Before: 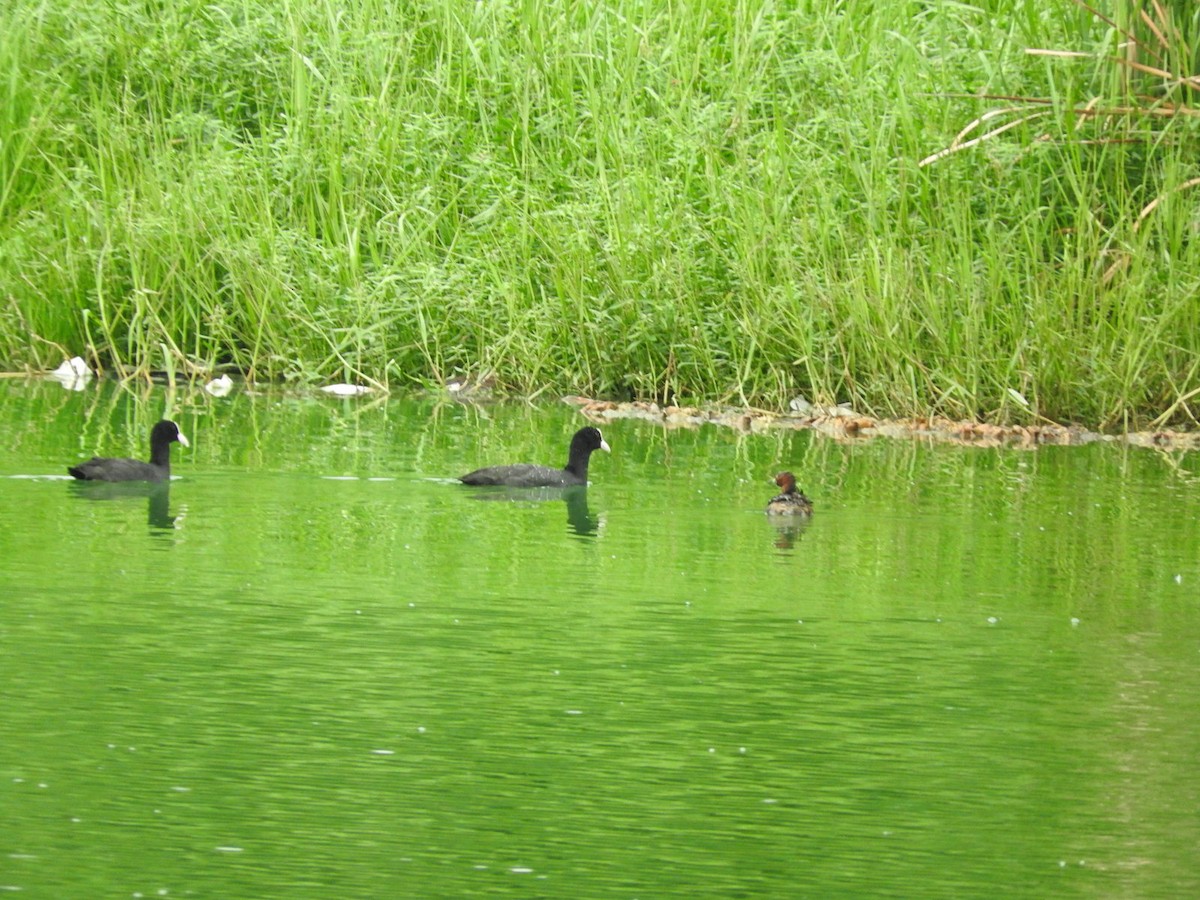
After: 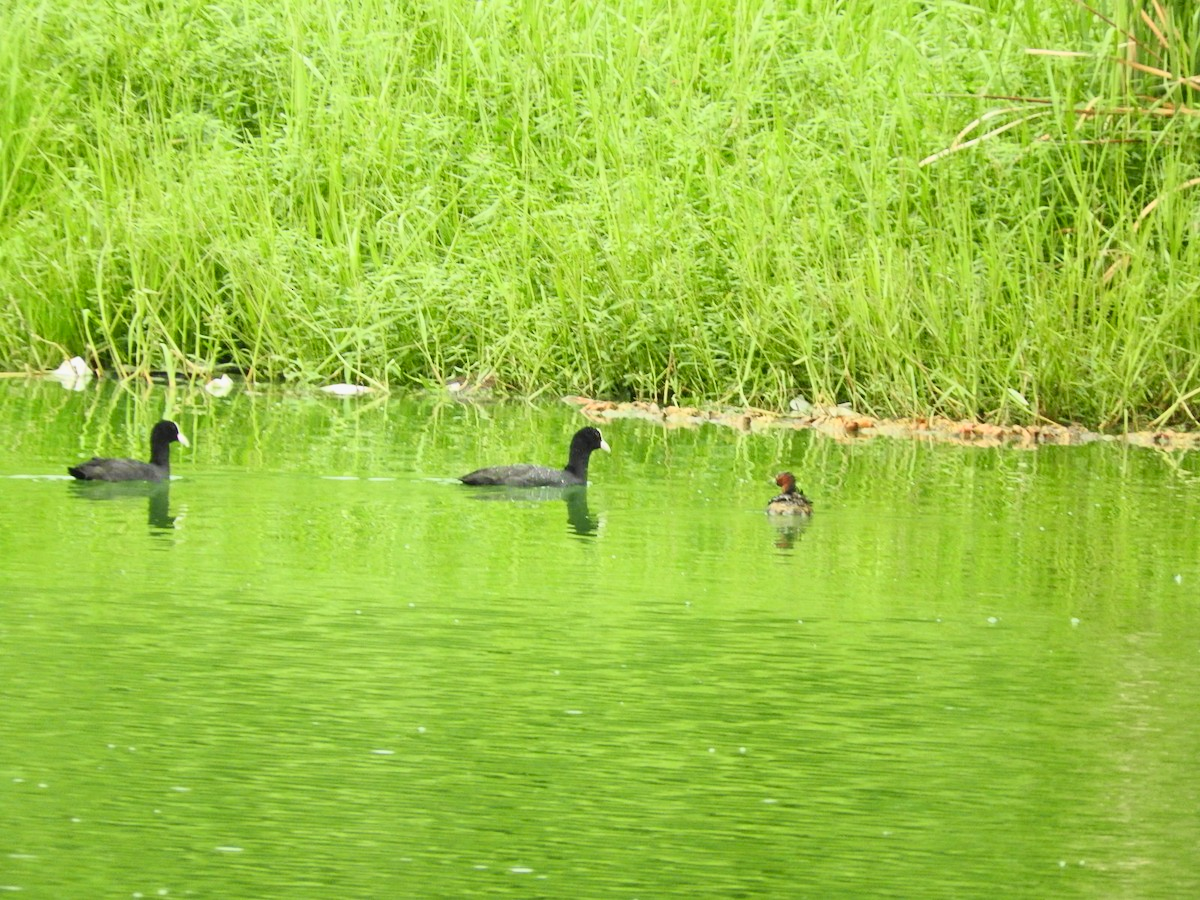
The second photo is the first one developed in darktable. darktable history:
tone curve: curves: ch0 [(0, 0) (0.131, 0.116) (0.316, 0.345) (0.501, 0.584) (0.629, 0.732) (0.812, 0.888) (1, 0.974)]; ch1 [(0, 0) (0.366, 0.367) (0.475, 0.462) (0.494, 0.496) (0.504, 0.499) (0.553, 0.584) (1, 1)]; ch2 [(0, 0) (0.333, 0.346) (0.375, 0.375) (0.424, 0.43) (0.476, 0.492) (0.502, 0.502) (0.533, 0.556) (0.566, 0.599) (0.614, 0.653) (1, 1)], color space Lab, independent channels, preserve colors none
